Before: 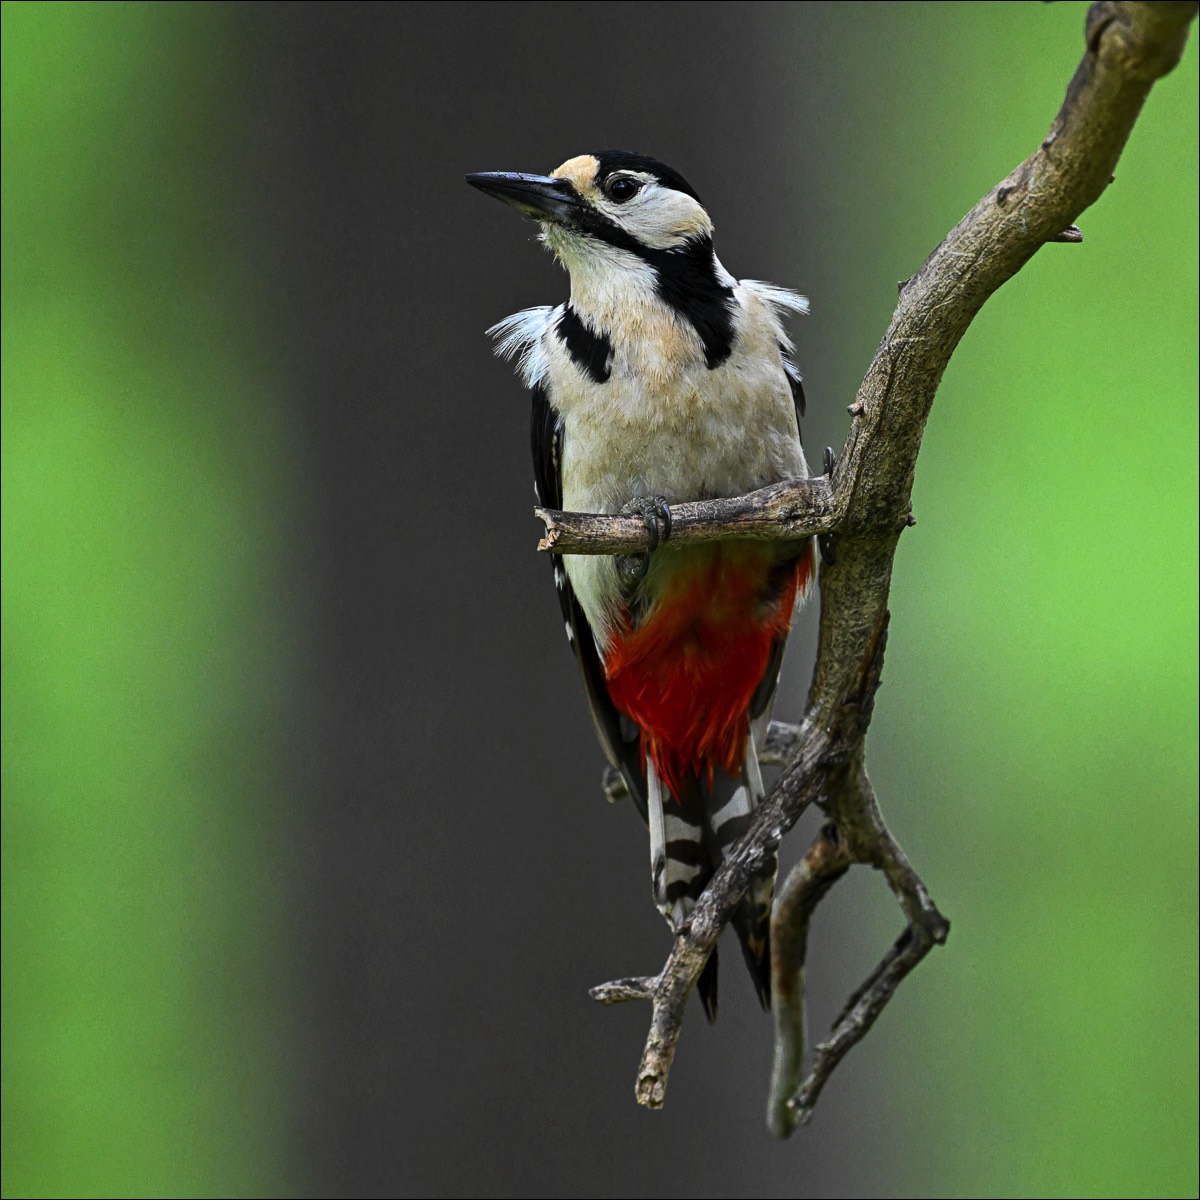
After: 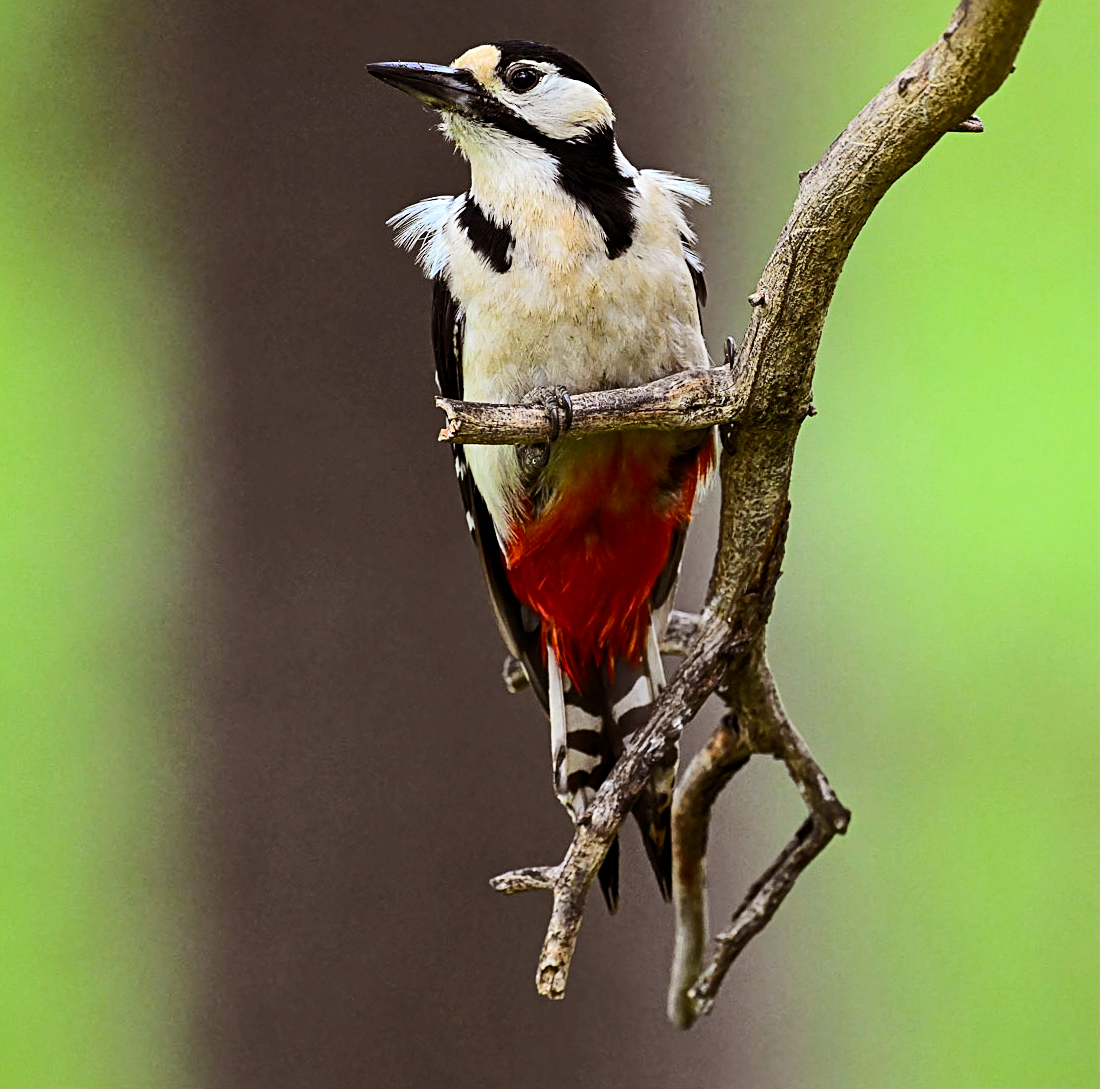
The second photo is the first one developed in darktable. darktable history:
rgb curve: curves: ch0 [(0, 0) (0.284, 0.292) (0.505, 0.644) (1, 1)]; ch1 [(0, 0) (0.284, 0.292) (0.505, 0.644) (1, 1)]; ch2 [(0, 0) (0.284, 0.292) (0.505, 0.644) (1, 1)], compensate middle gray true
sharpen: on, module defaults
rgb levels: mode RGB, independent channels, levels [[0, 0.5, 1], [0, 0.521, 1], [0, 0.536, 1]]
crop and rotate: left 8.262%, top 9.226%
